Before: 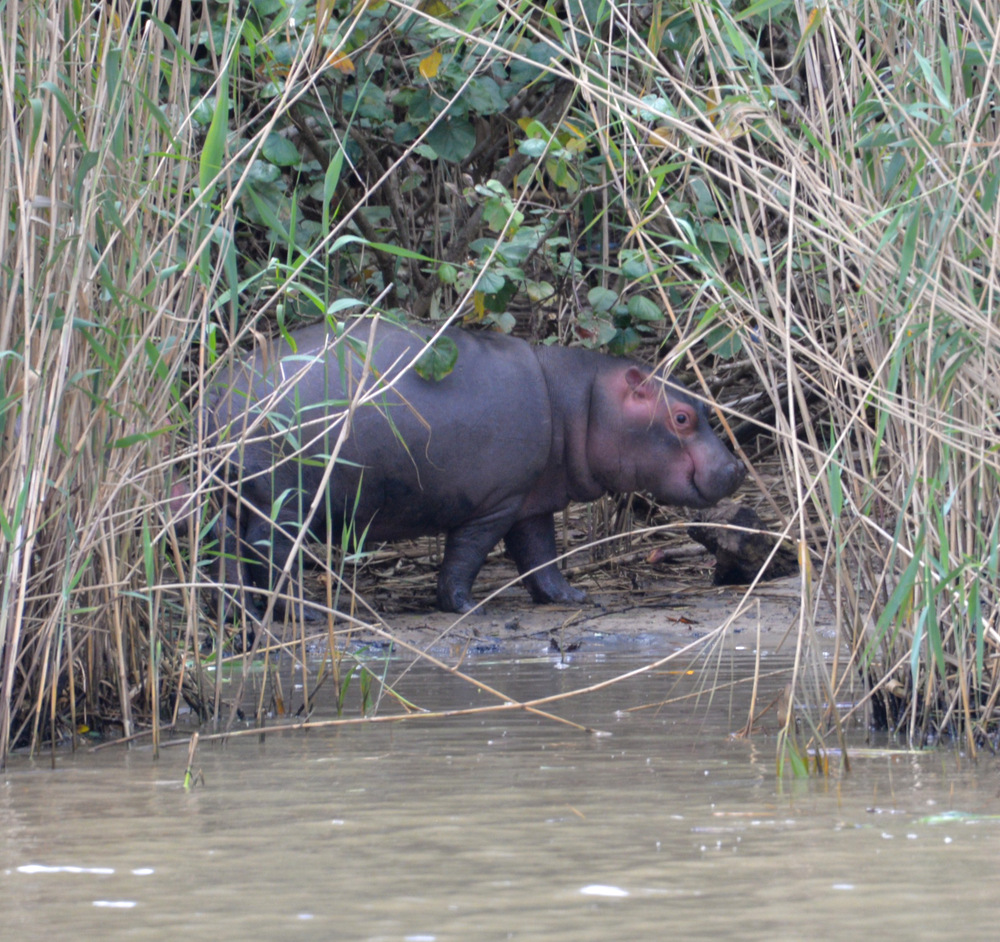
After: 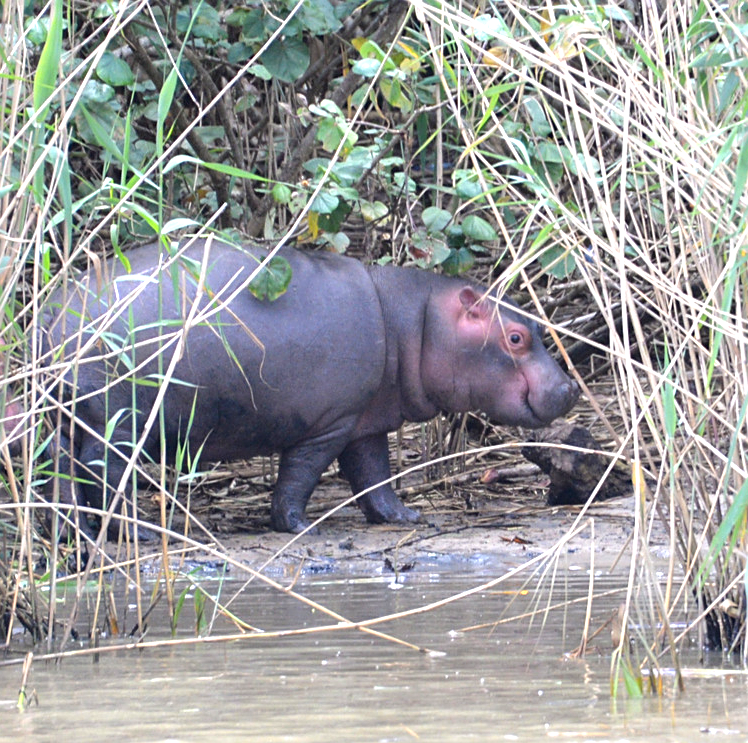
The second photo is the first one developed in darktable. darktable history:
crop: left 16.694%, top 8.516%, right 8.472%, bottom 12.584%
exposure: black level correction 0, exposure 0.951 EV, compensate highlight preservation false
sharpen: on, module defaults
